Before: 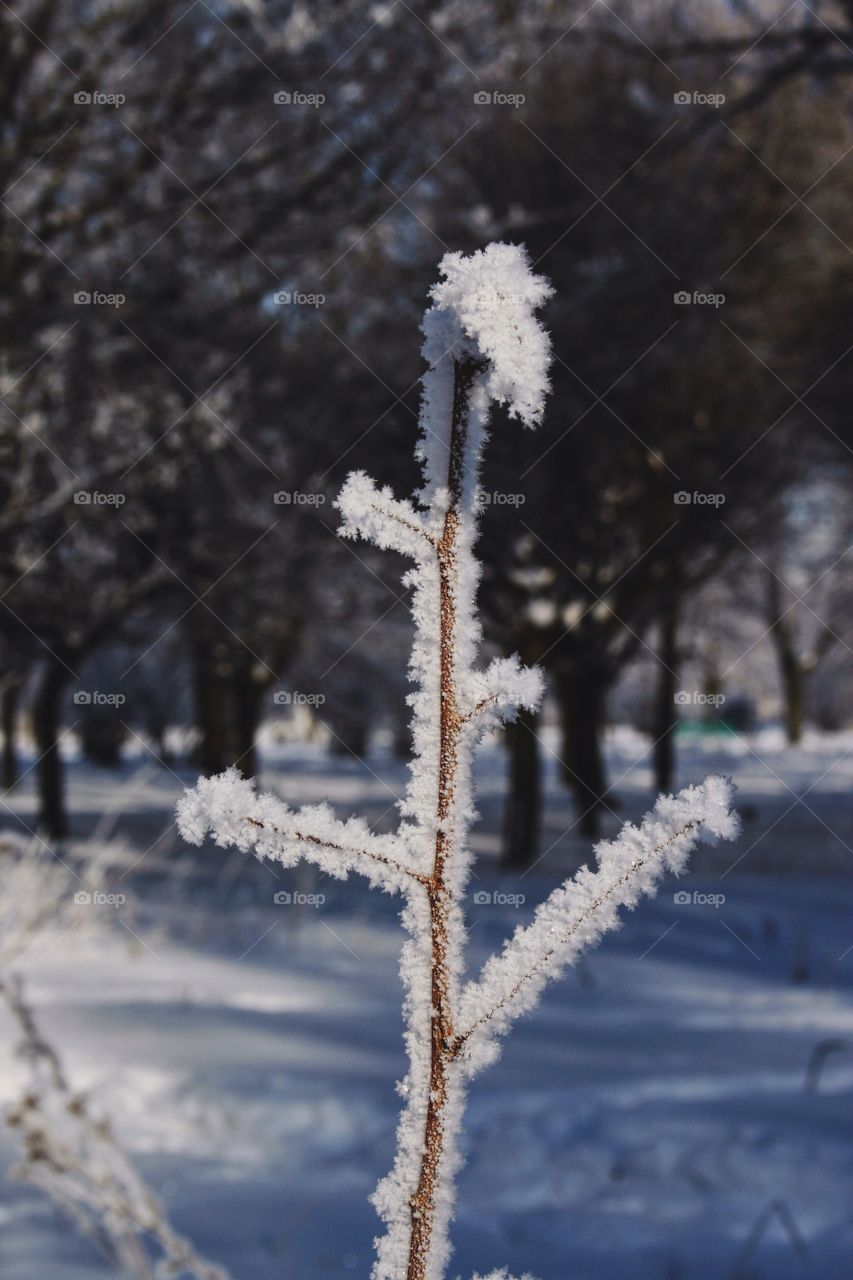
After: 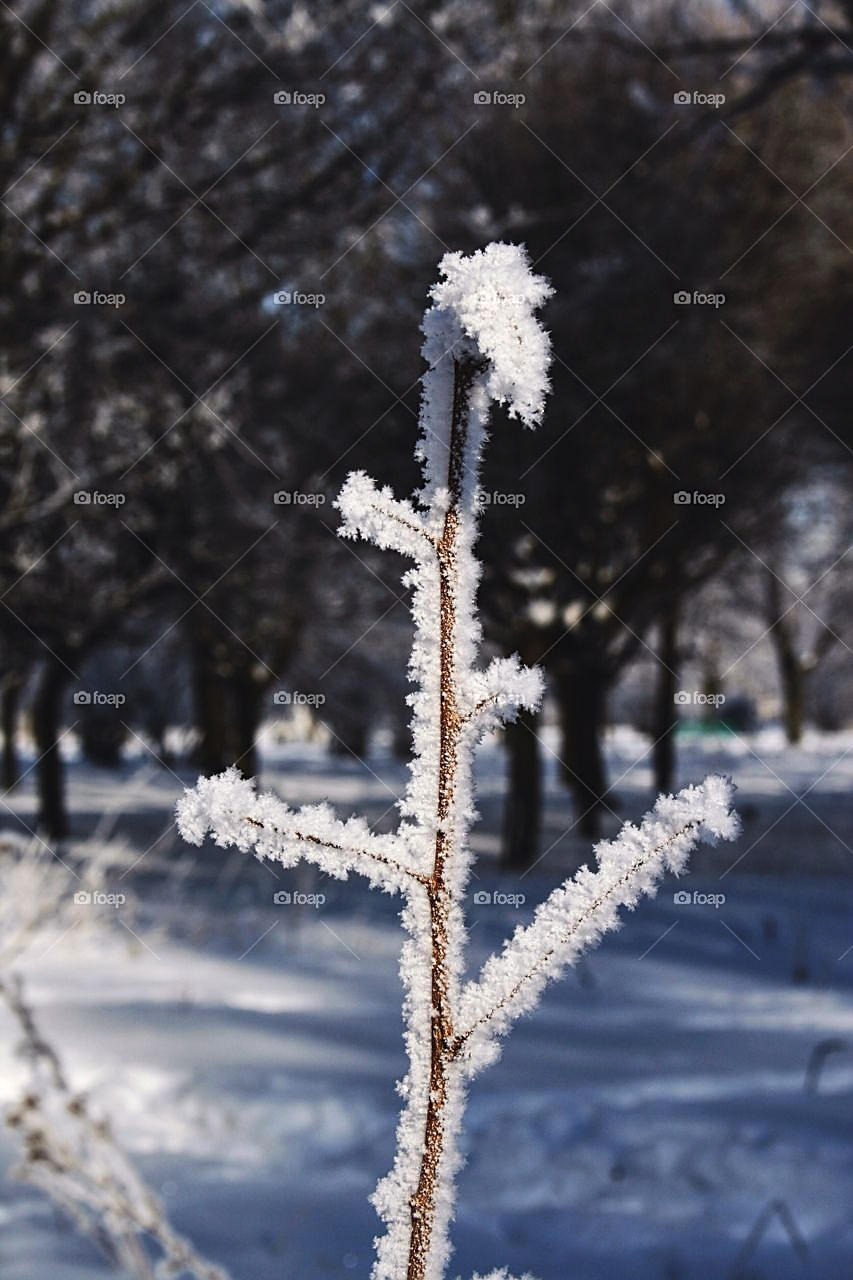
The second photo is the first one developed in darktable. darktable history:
exposure: exposure 0.078 EV, compensate highlight preservation false
tone equalizer: -8 EV -0.417 EV, -7 EV -0.389 EV, -6 EV -0.333 EV, -5 EV -0.222 EV, -3 EV 0.222 EV, -2 EV 0.333 EV, -1 EV 0.389 EV, +0 EV 0.417 EV, edges refinement/feathering 500, mask exposure compensation -1.57 EV, preserve details no
sharpen: on, module defaults
